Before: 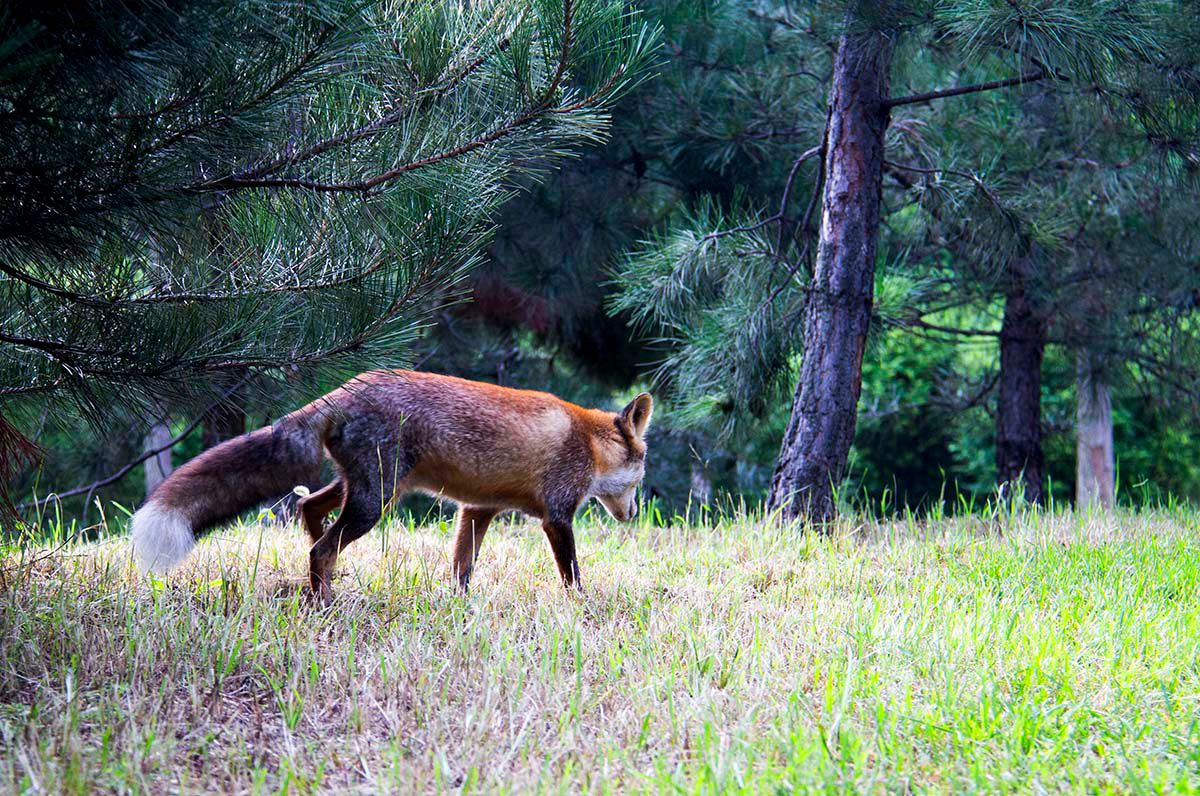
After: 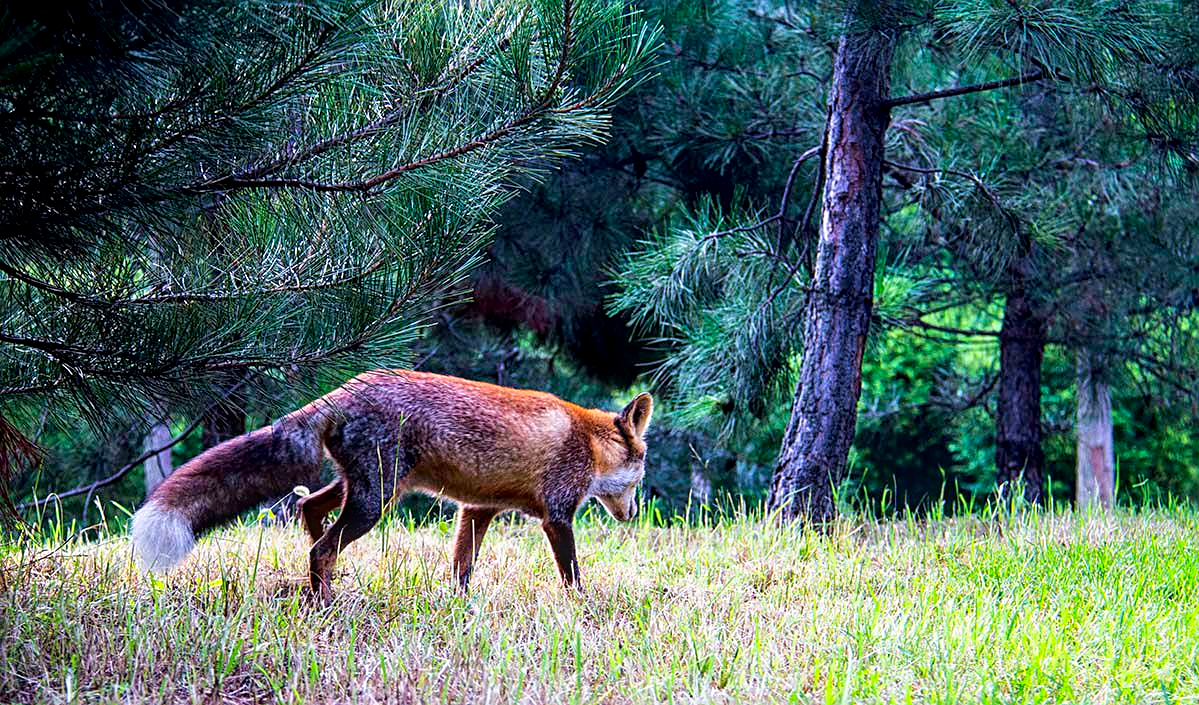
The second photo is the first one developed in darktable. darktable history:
crop and rotate: top 0%, bottom 11.367%
tone curve: curves: ch0 [(0, 0) (0.004, 0.008) (0.077, 0.156) (0.169, 0.29) (0.774, 0.774) (1, 1)], color space Lab, independent channels, preserve colors none
contrast brightness saturation: contrast 0.185, brightness -0.111, saturation 0.214
local contrast: detail 130%
levels: mode automatic
sharpen: on, module defaults
velvia: on, module defaults
